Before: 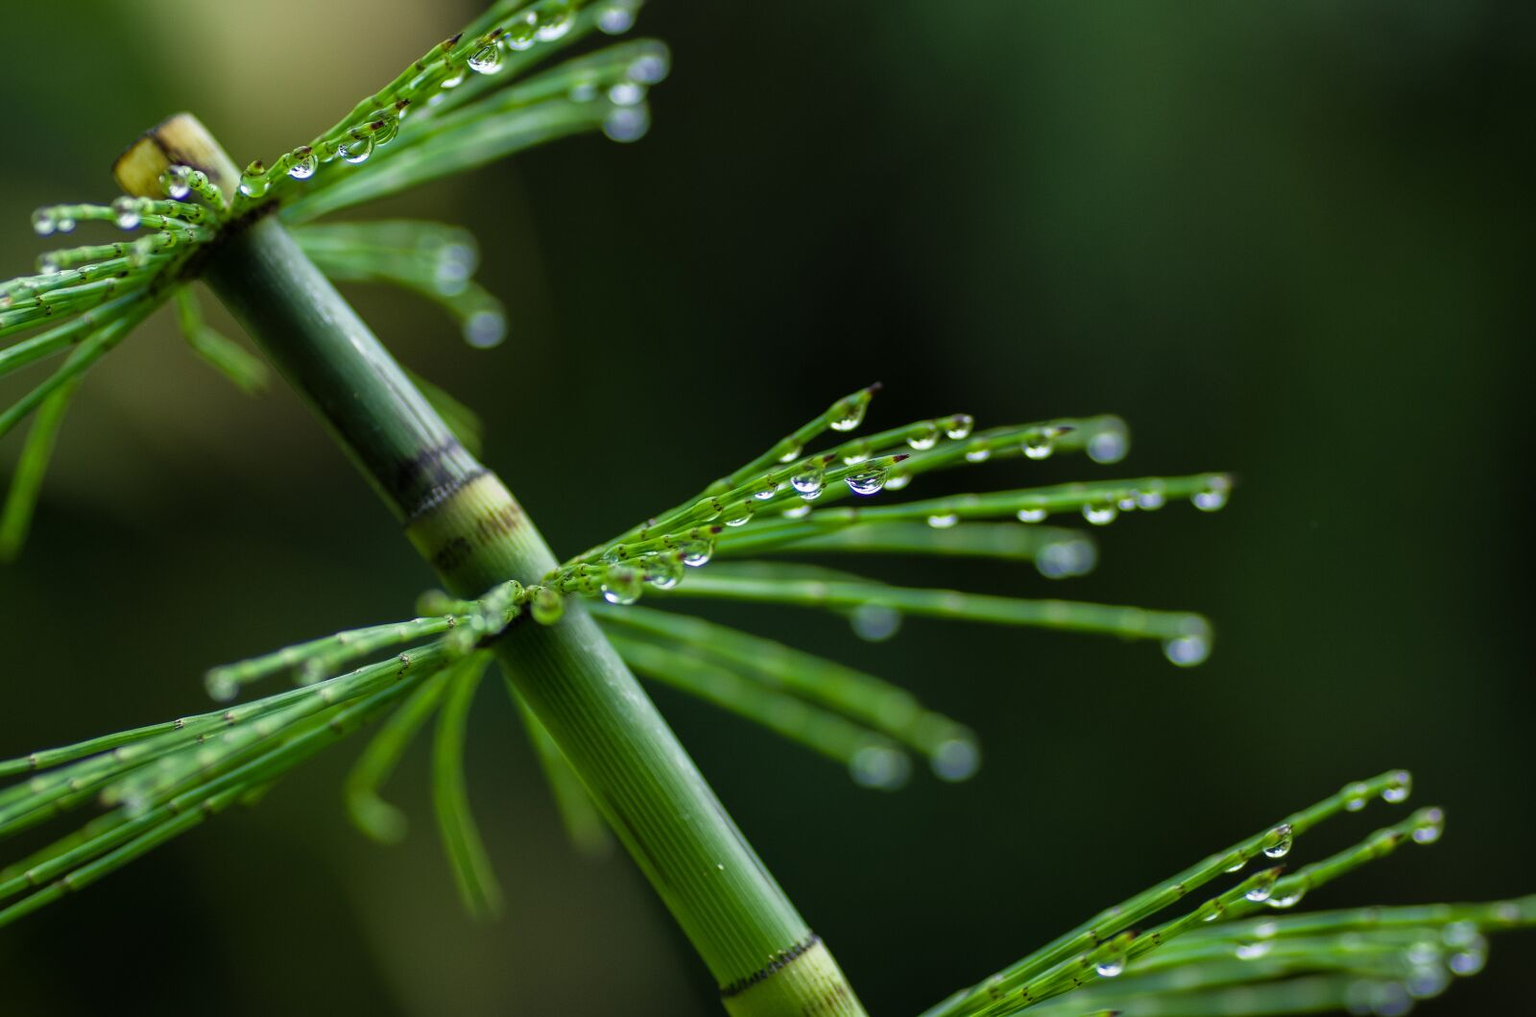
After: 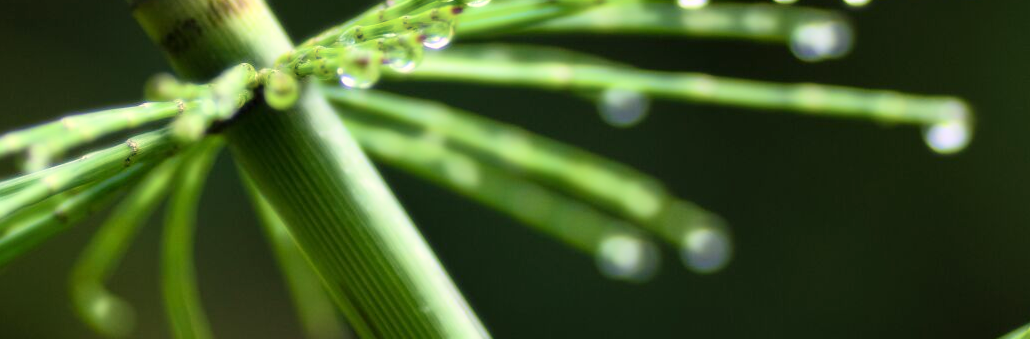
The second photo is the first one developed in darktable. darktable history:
bloom: size 0%, threshold 54.82%, strength 8.31%
white balance: red 1.127, blue 0.943
crop: left 18.091%, top 51.13%, right 17.525%, bottom 16.85%
exposure: exposure 0.2 EV, compensate highlight preservation false
